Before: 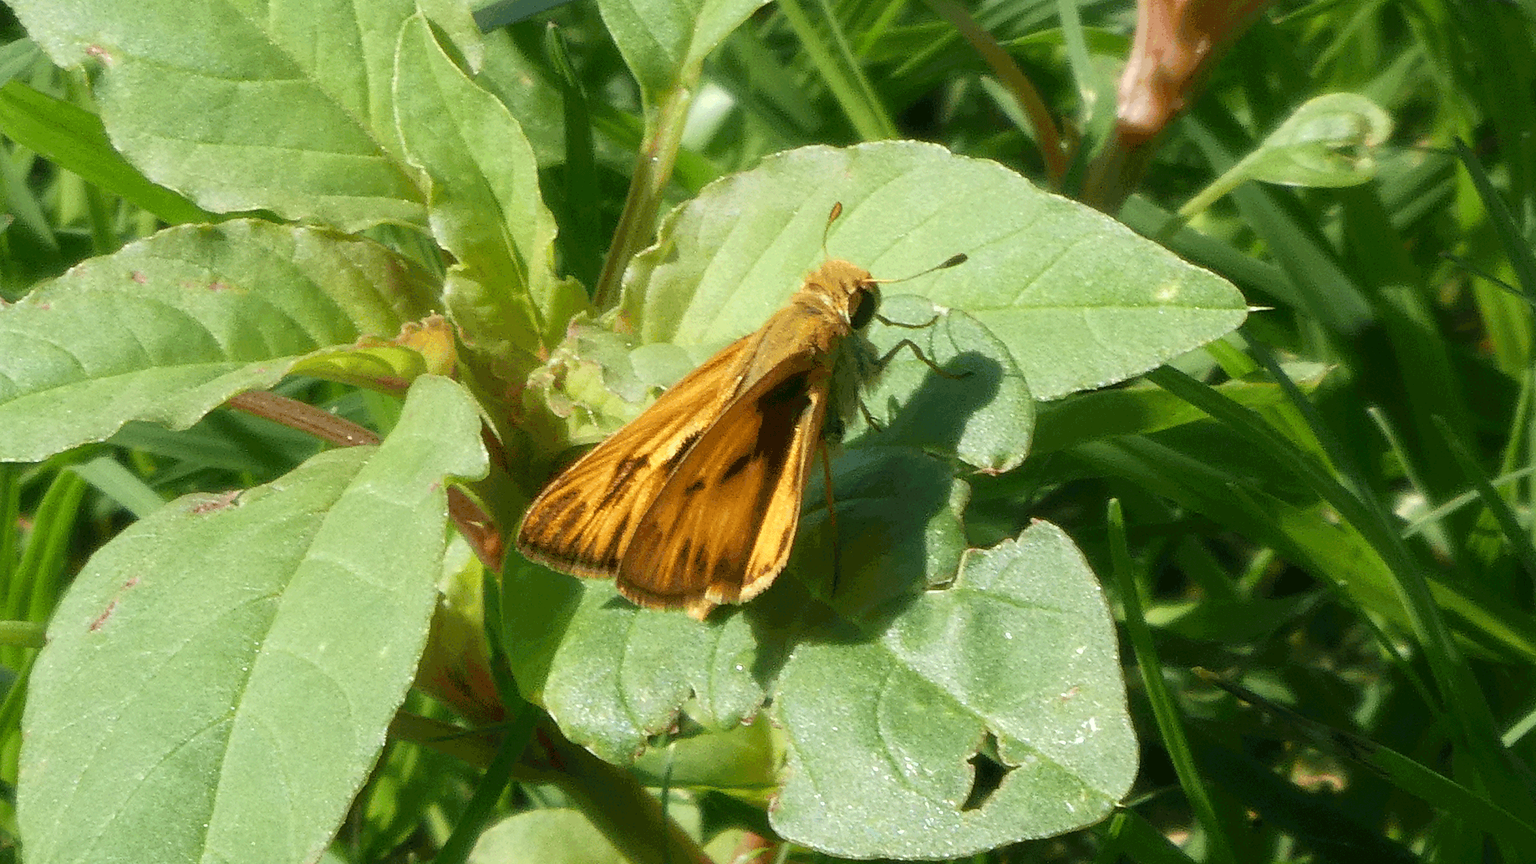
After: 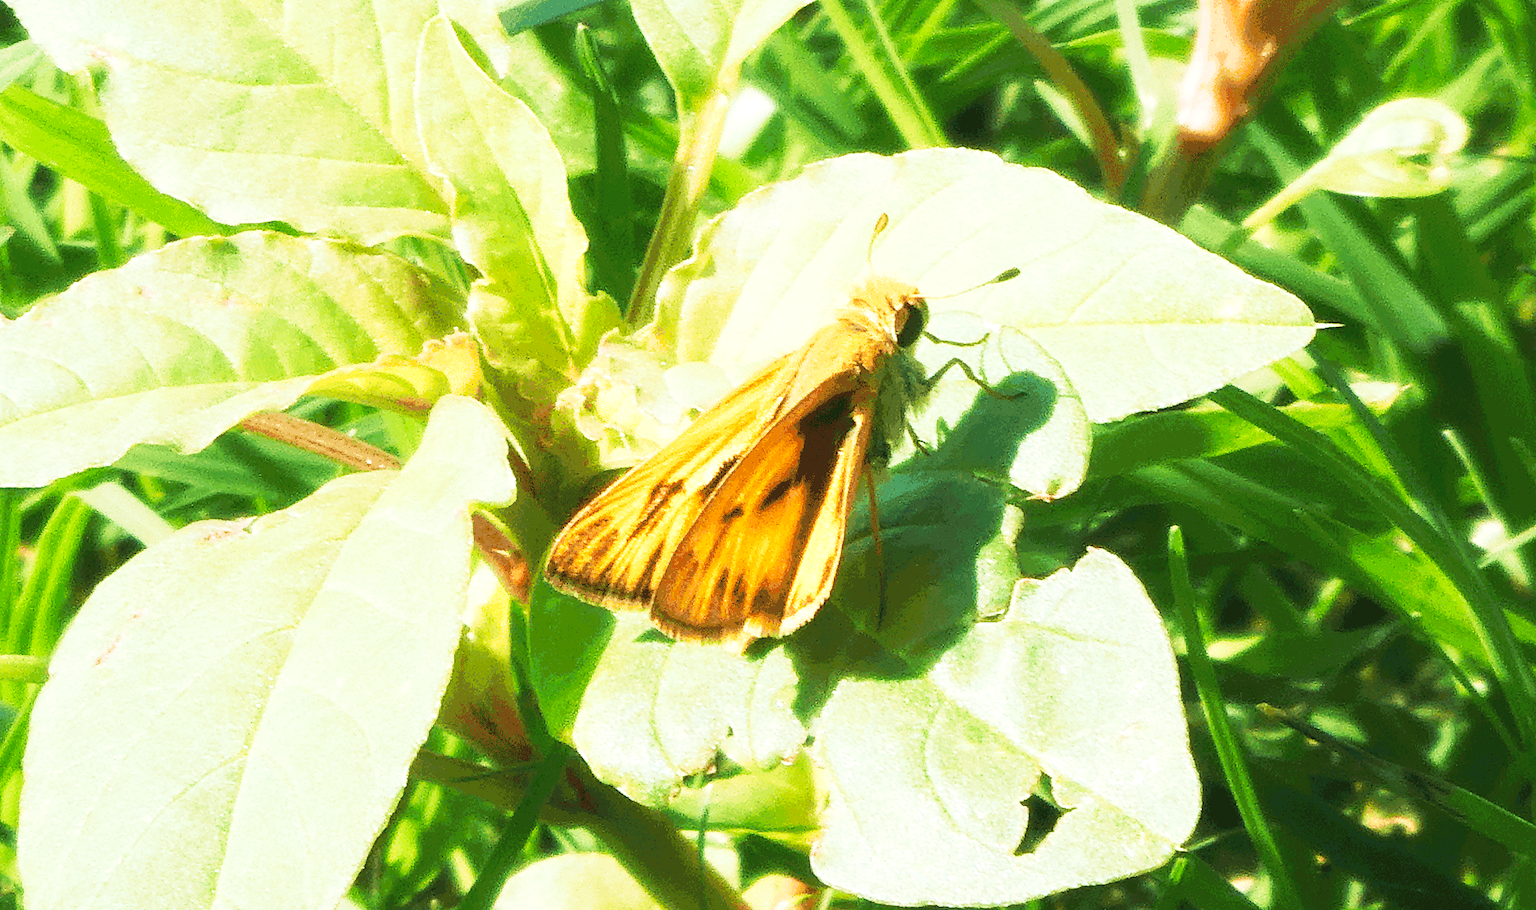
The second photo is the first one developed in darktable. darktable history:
exposure: black level correction 0, exposure 1.097 EV, compensate highlight preservation false
tone curve: curves: ch0 [(0, 0.038) (0.193, 0.212) (0.461, 0.502) (0.629, 0.731) (0.838, 0.916) (1, 0.967)]; ch1 [(0, 0) (0.35, 0.356) (0.45, 0.453) (0.504, 0.503) (0.532, 0.524) (0.558, 0.559) (0.735, 0.762) (1, 1)]; ch2 [(0, 0) (0.281, 0.266) (0.456, 0.469) (0.5, 0.5) (0.533, 0.545) (0.606, 0.607) (0.646, 0.654) (1, 1)], preserve colors none
crop and rotate: right 5.127%
velvia: on, module defaults
